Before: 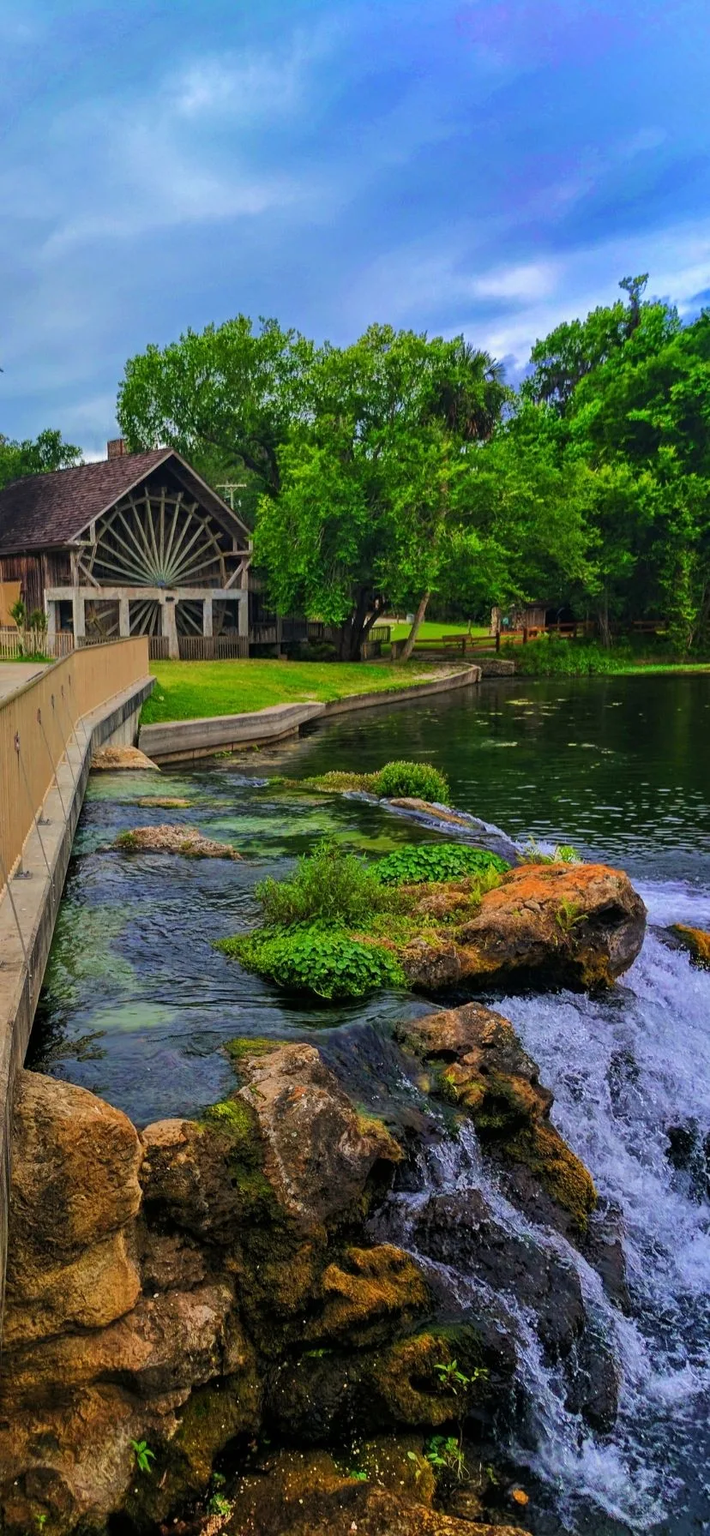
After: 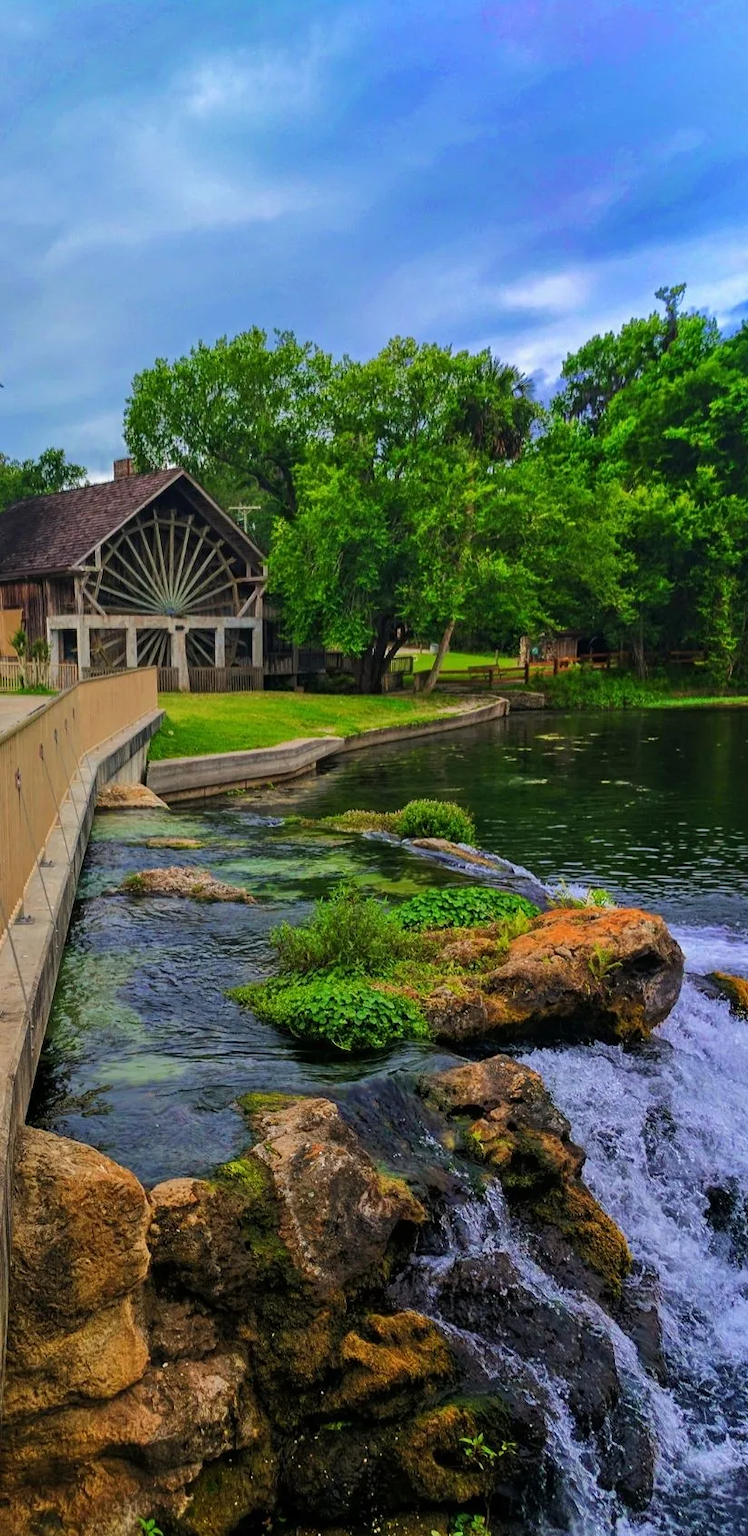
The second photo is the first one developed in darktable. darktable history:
crop: top 0.428%, right 0.266%, bottom 5.065%
